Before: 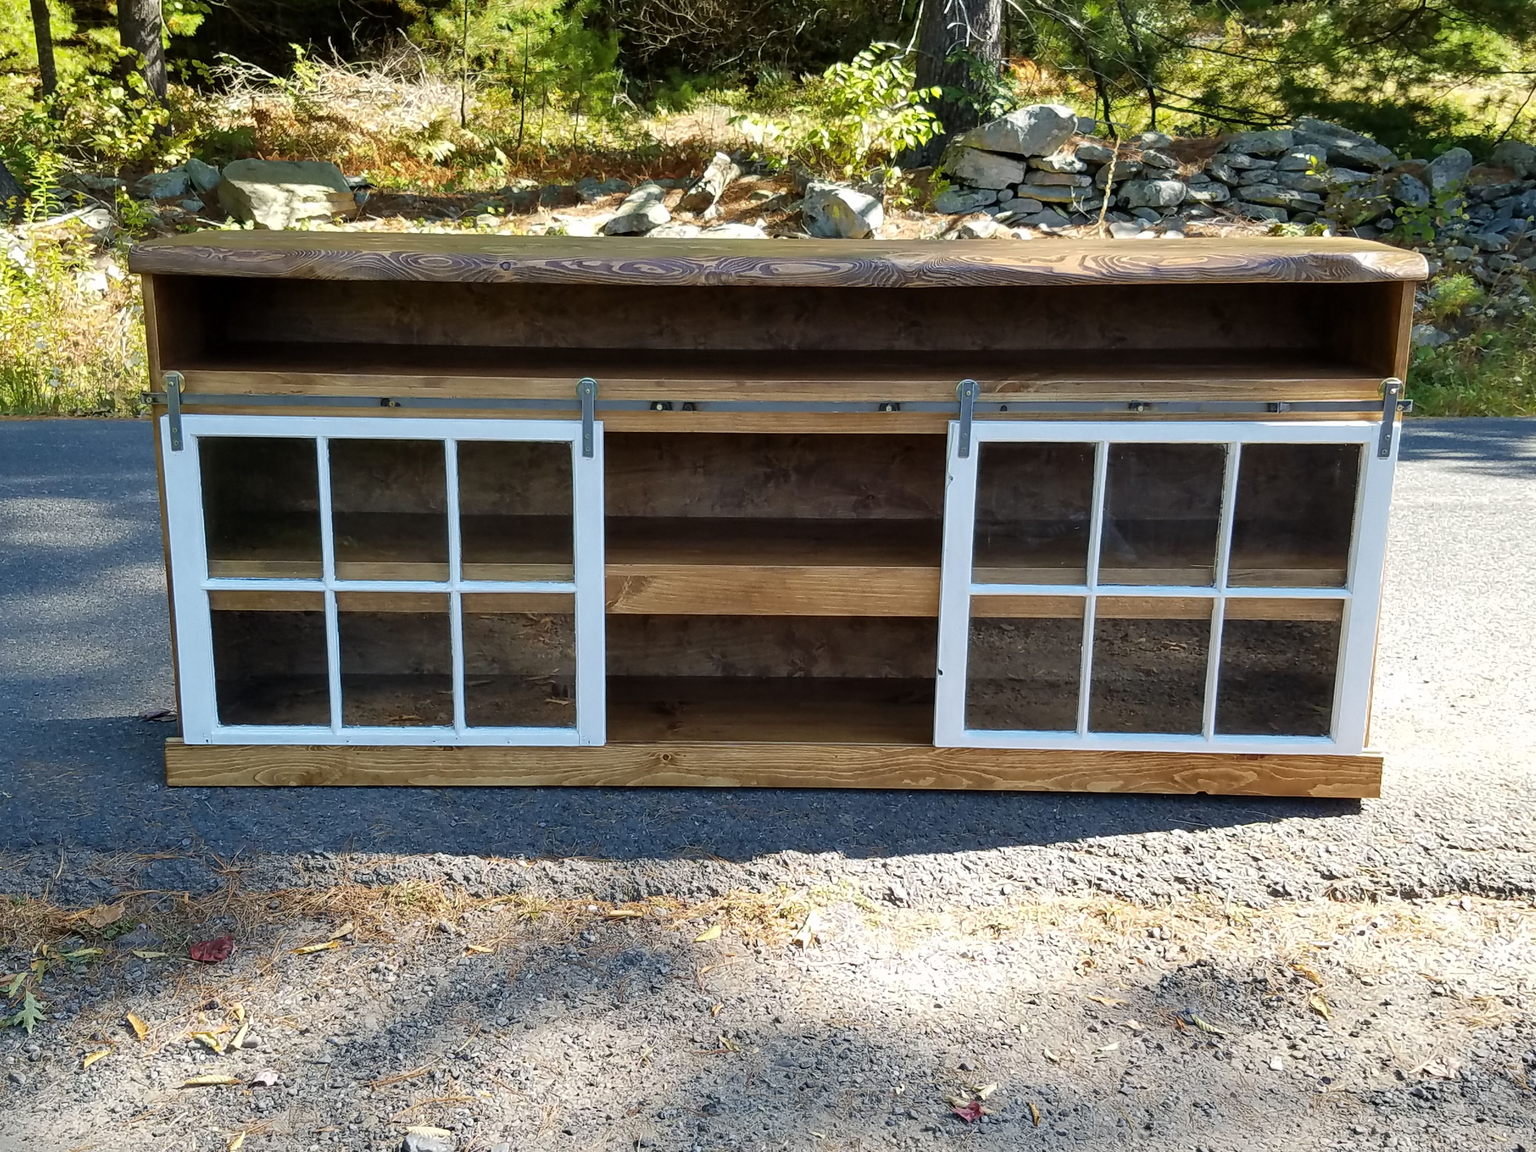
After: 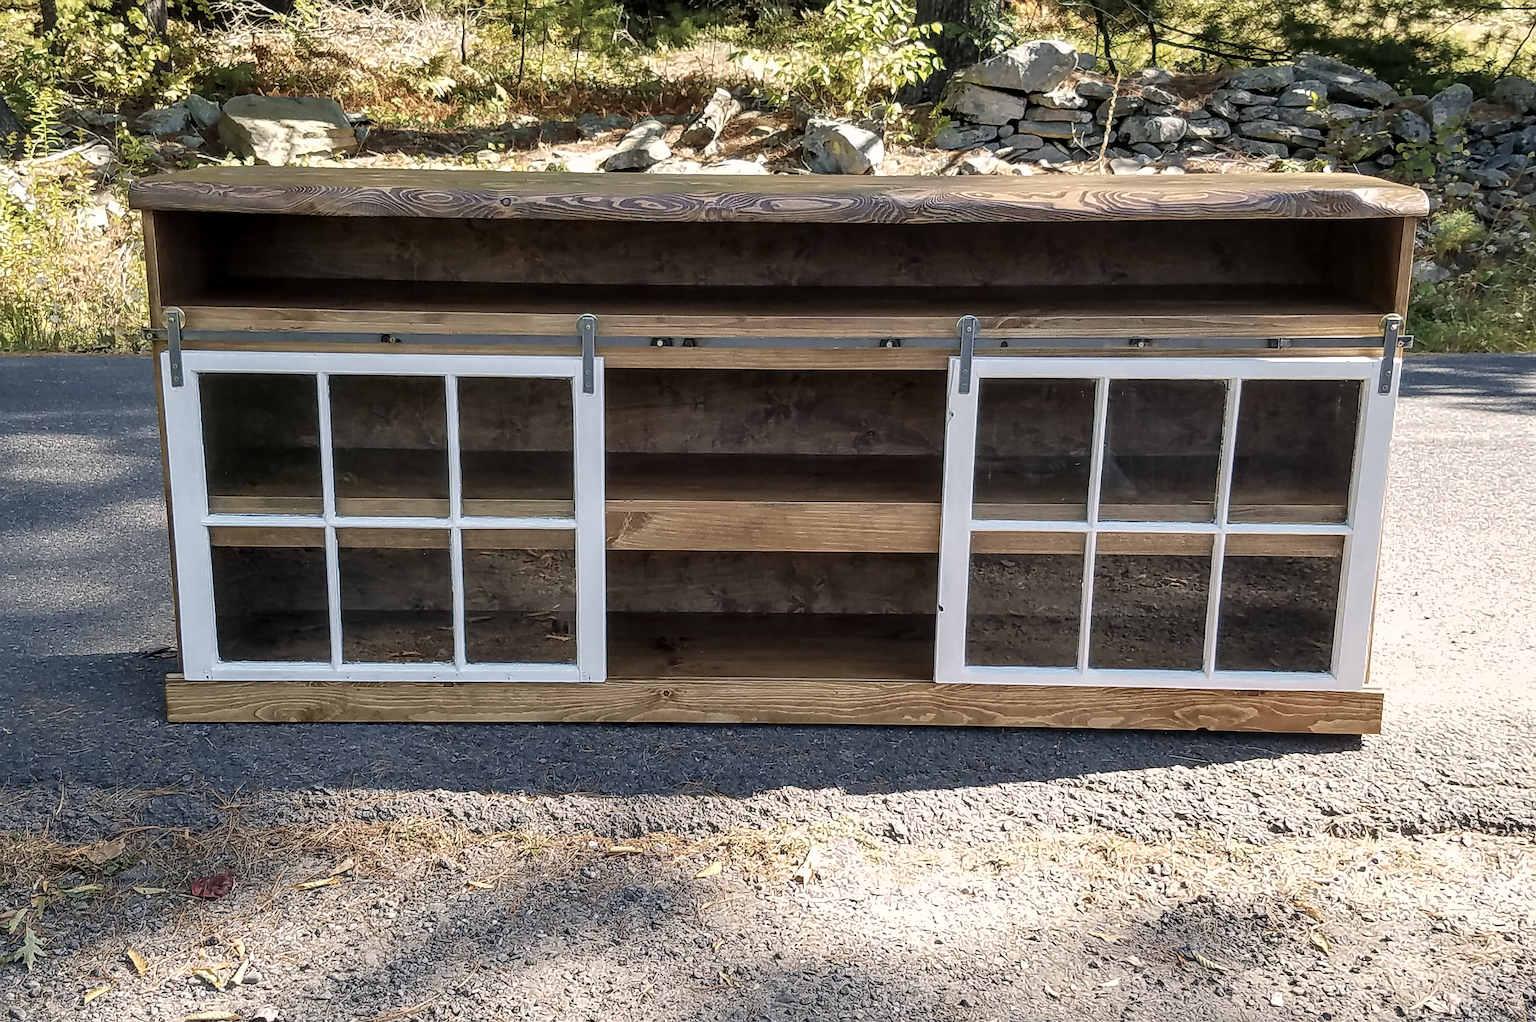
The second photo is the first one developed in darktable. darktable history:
local contrast: on, module defaults
crop and rotate: top 5.609%, bottom 5.609%
sharpen: on, module defaults
color correction: highlights a* 5.59, highlights b* 5.24, saturation 0.68
